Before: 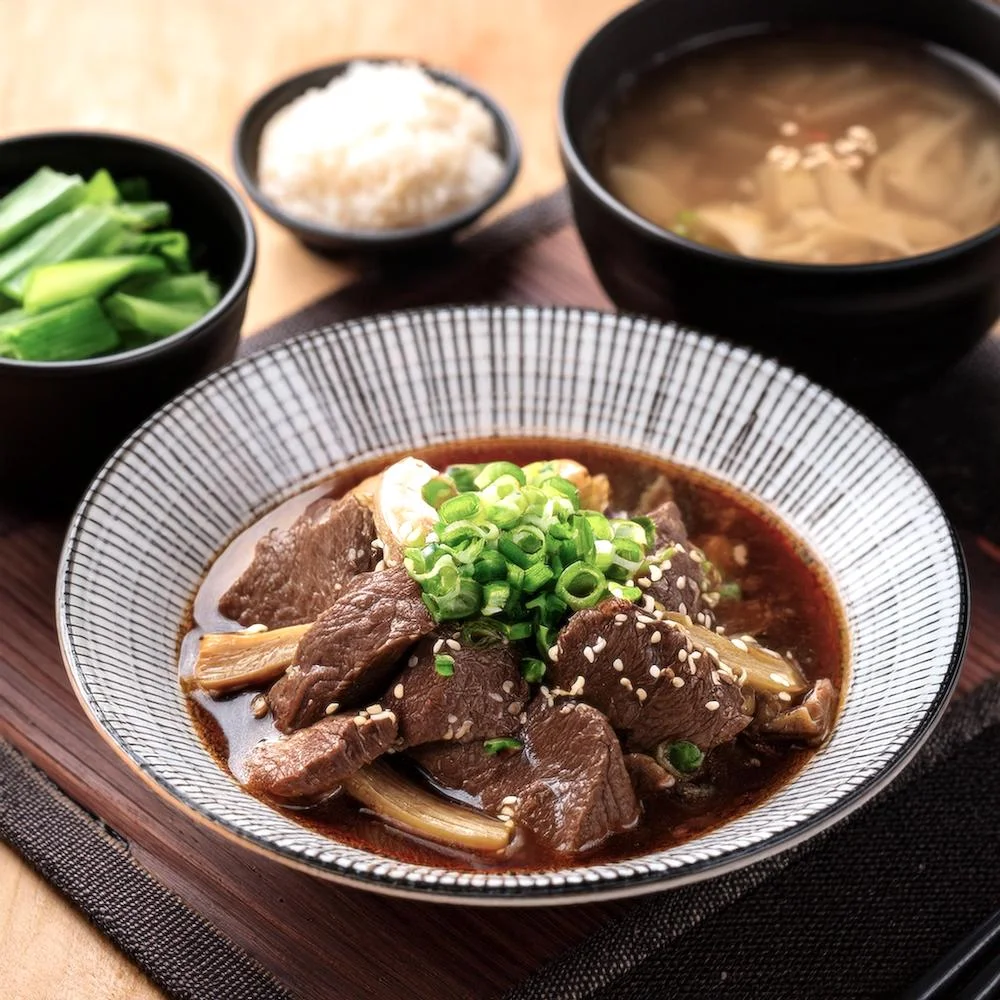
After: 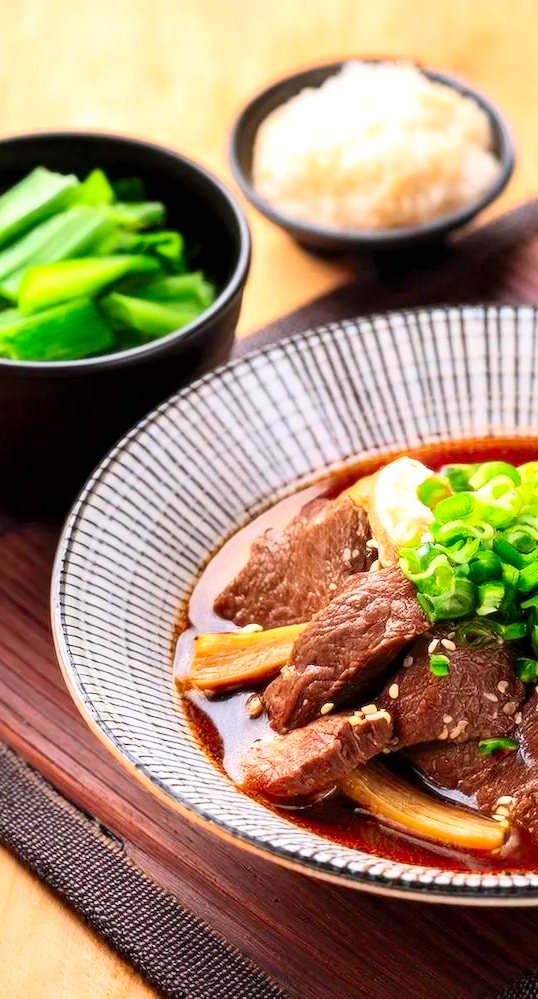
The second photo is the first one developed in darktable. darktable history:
contrast brightness saturation: contrast 0.2, brightness 0.2, saturation 0.8
crop: left 0.587%, right 45.588%, bottom 0.086%
exposure: black level correction 0.001, compensate highlight preservation false
